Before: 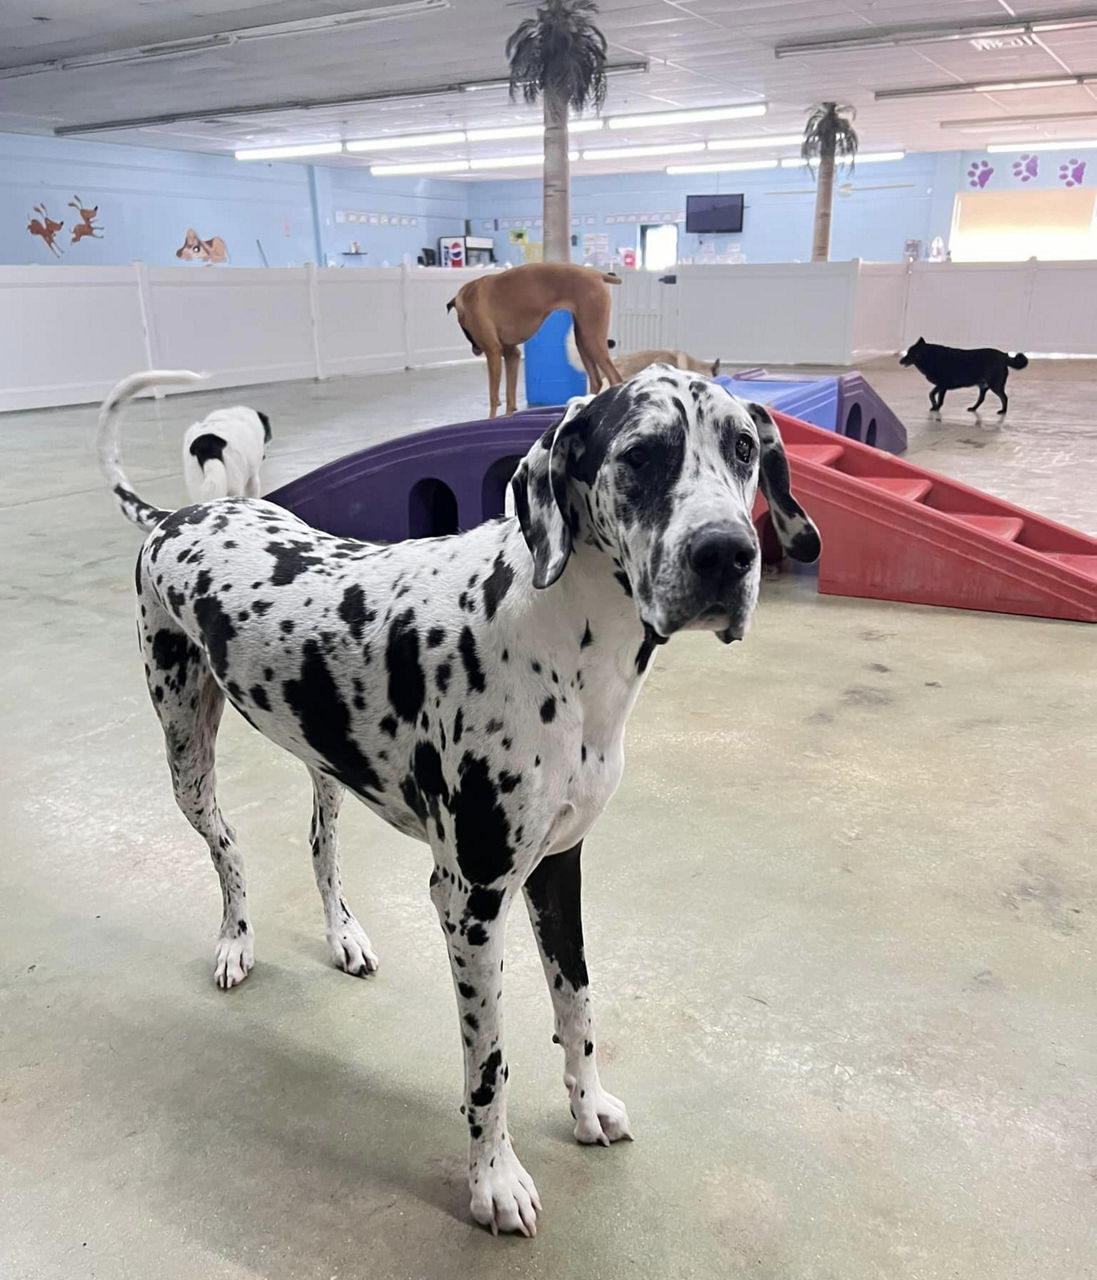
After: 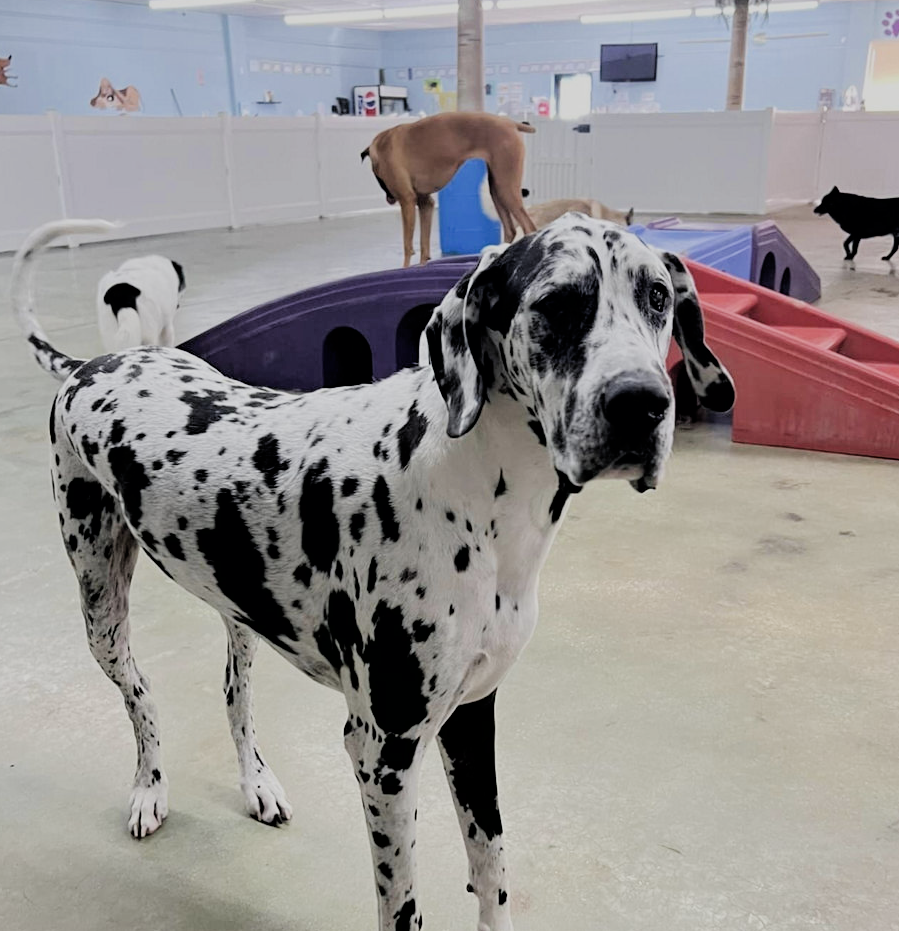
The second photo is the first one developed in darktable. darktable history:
filmic rgb: black relative exposure -4.38 EV, white relative exposure 4.56 EV, hardness 2.37, contrast 1.05
crop: left 7.856%, top 11.836%, right 10.12%, bottom 15.387%
